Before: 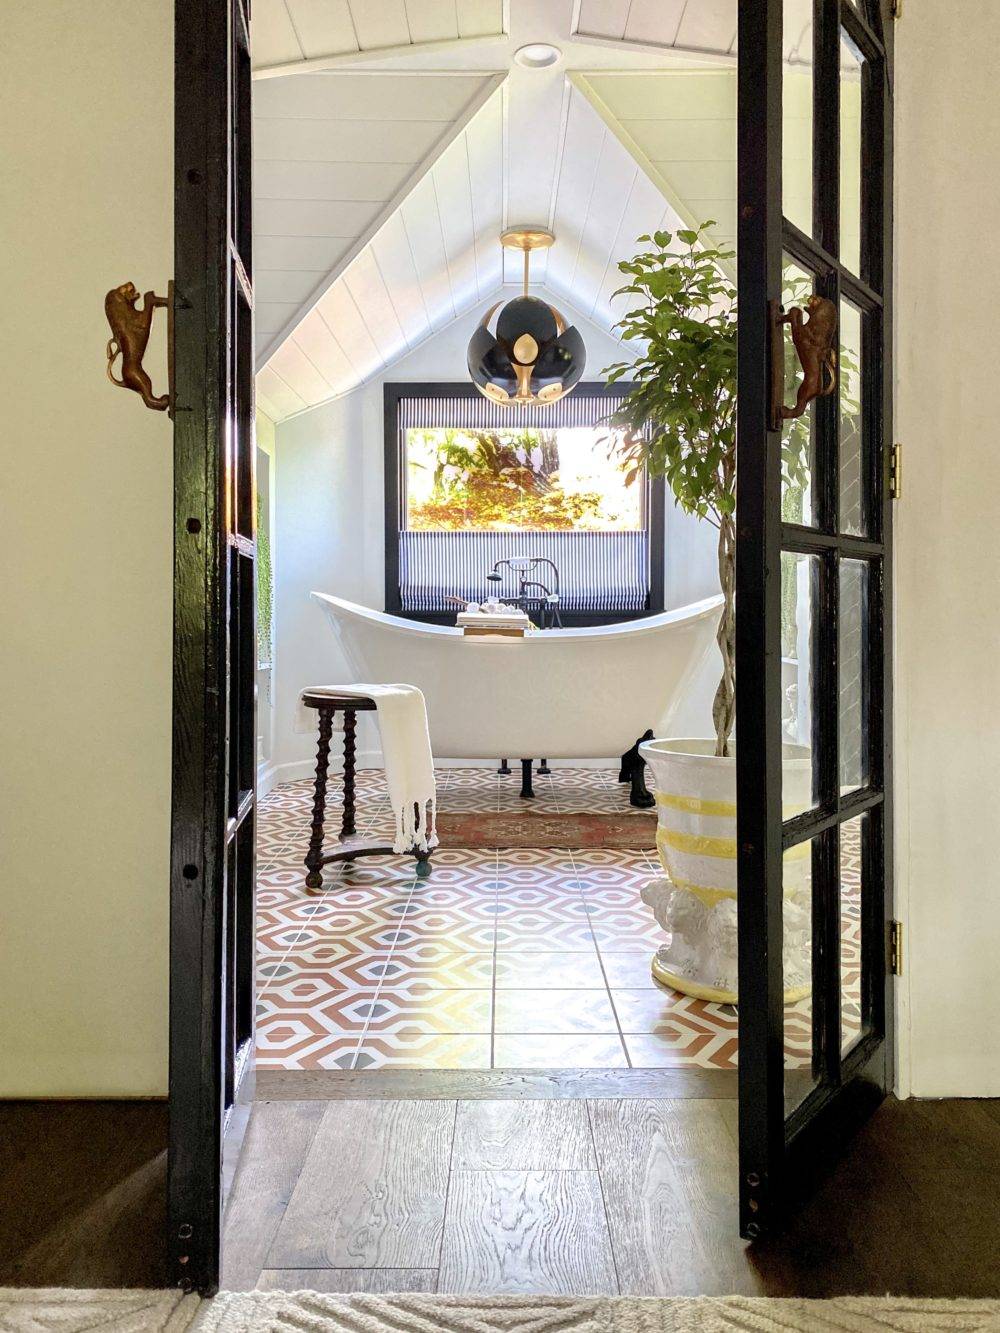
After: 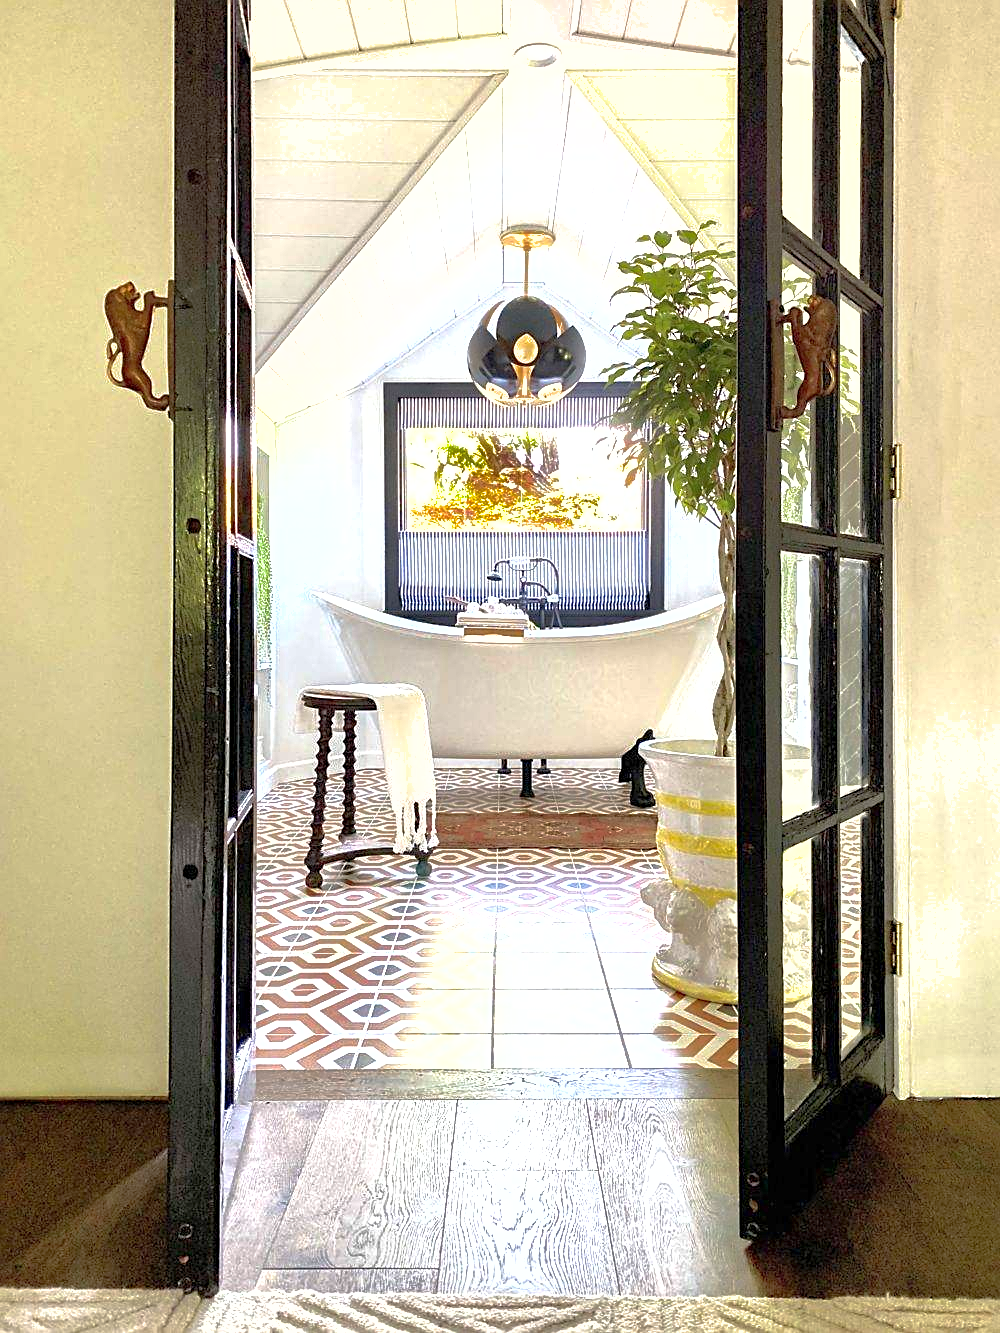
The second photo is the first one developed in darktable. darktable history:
shadows and highlights: on, module defaults
exposure: exposure 0.781 EV, compensate highlight preservation false
sharpen: on, module defaults
